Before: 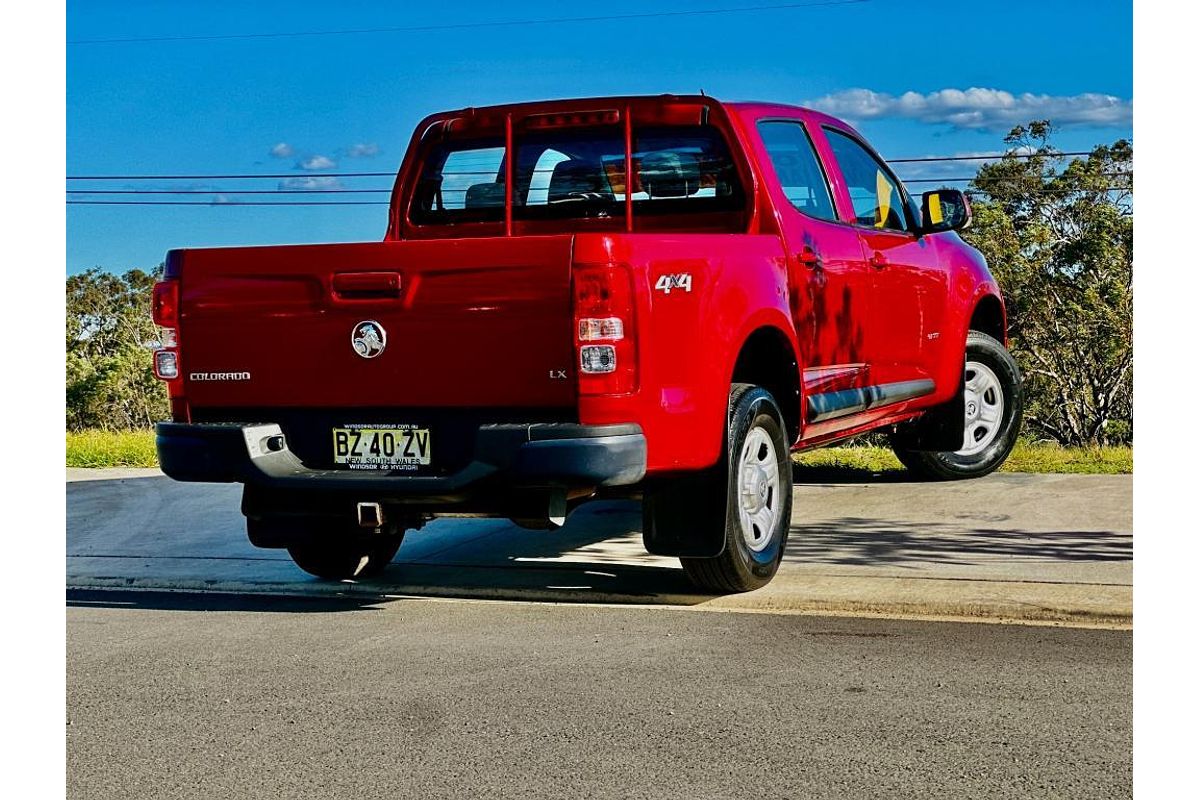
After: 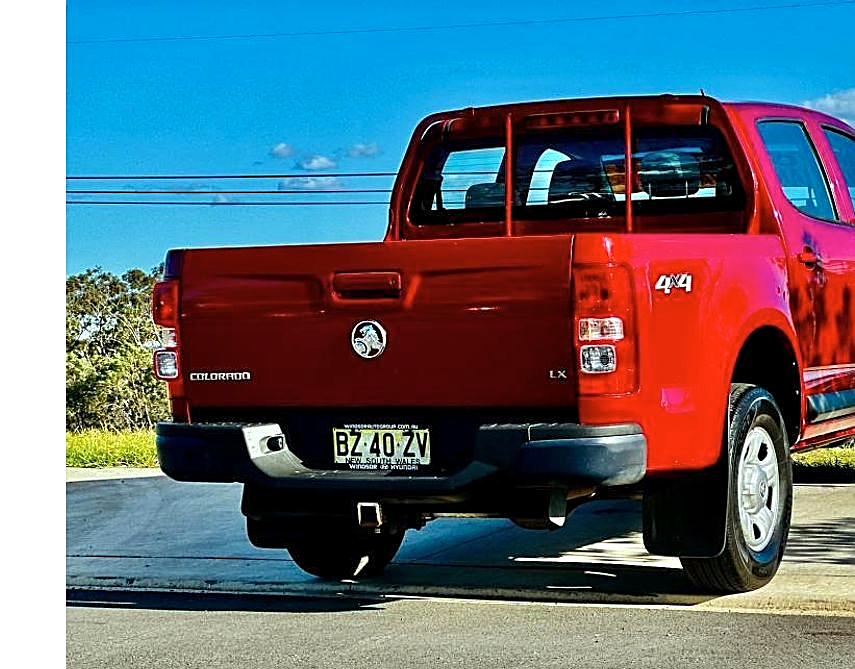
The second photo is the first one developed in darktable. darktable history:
sharpen: on, module defaults
contrast brightness saturation: saturation -0.06
contrast equalizer: y [[0.6 ×6], [0.55 ×6], [0 ×6], [0 ×6], [0 ×6]], mix 0.136
exposure: exposure 0.404 EV, compensate highlight preservation false
crop: right 28.734%, bottom 16.324%
levels: mode automatic
color correction: highlights a* -6.43, highlights b* 0.579
